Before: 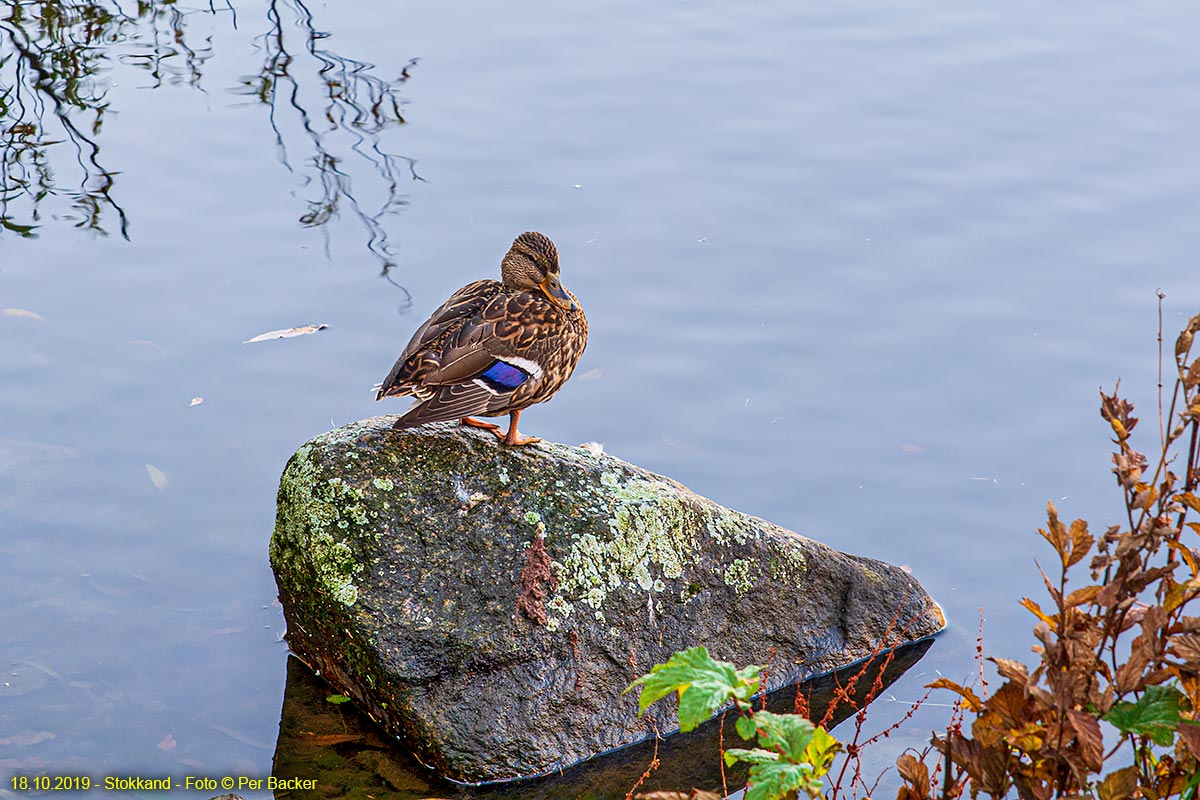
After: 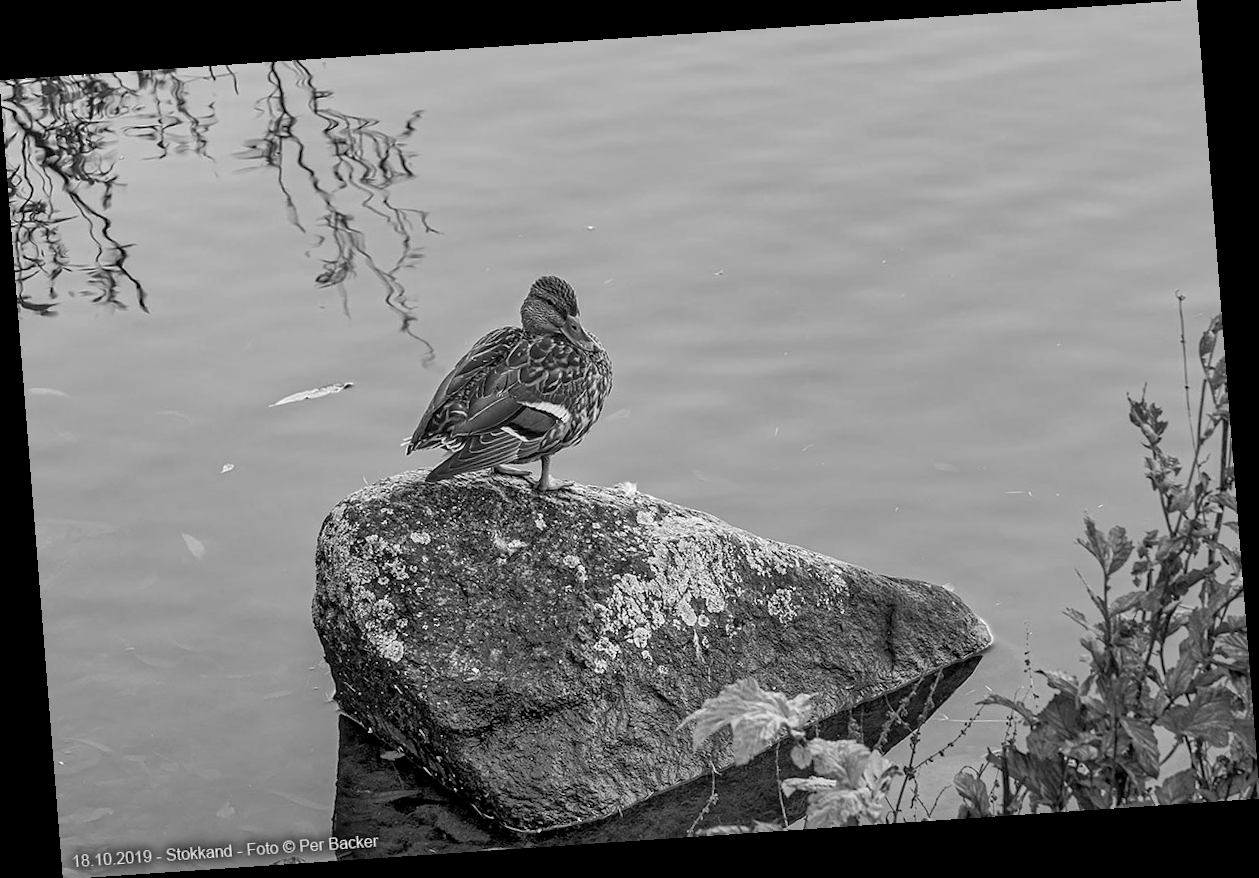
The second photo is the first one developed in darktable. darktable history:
contrast brightness saturation: contrast 0.03, brightness -0.04
rotate and perspective: rotation -4.2°, shear 0.006, automatic cropping off
shadows and highlights: on, module defaults
exposure: black level correction 0.001, compensate highlight preservation false
monochrome: on, module defaults
